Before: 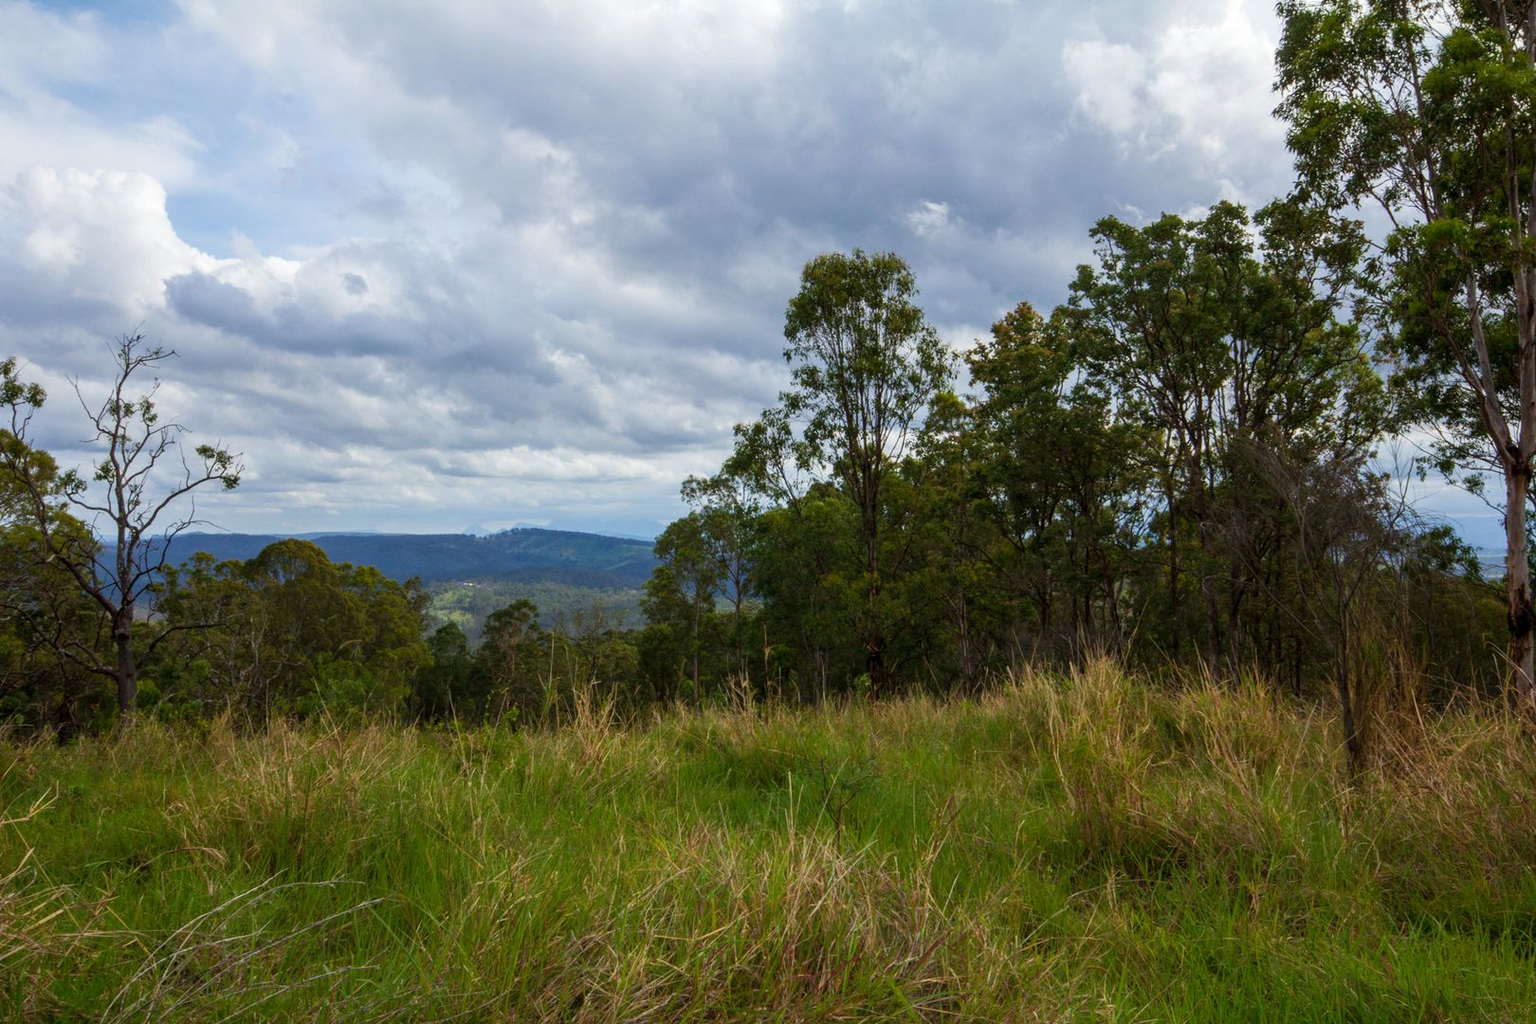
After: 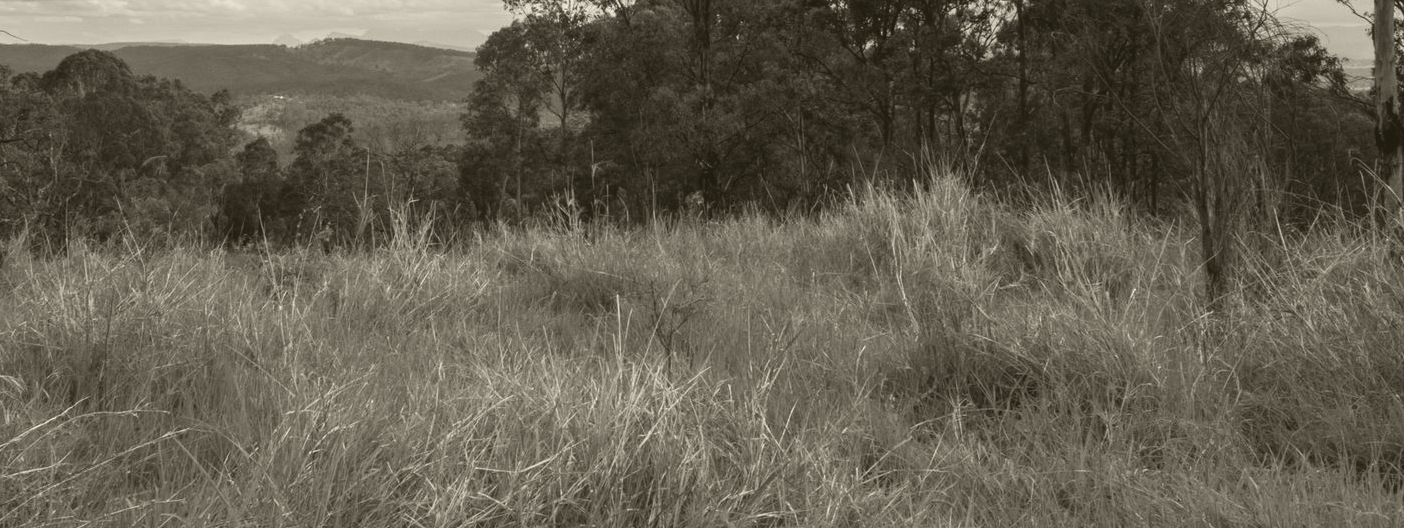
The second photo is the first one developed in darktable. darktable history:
levels: levels [0.012, 0.367, 0.697]
crop and rotate: left 13.306%, top 48.129%, bottom 2.928%
graduated density: density 2.02 EV, hardness 44%, rotation 0.374°, offset 8.21, hue 208.8°, saturation 97%
exposure: exposure 0.6 EV, compensate highlight preservation false
color zones: curves: ch0 [(0.068, 0.464) (0.25, 0.5) (0.48, 0.508) (0.75, 0.536) (0.886, 0.476) (0.967, 0.456)]; ch1 [(0.066, 0.456) (0.25, 0.5) (0.616, 0.508) (0.746, 0.56) (0.934, 0.444)]
colorize: hue 41.44°, saturation 22%, source mix 60%, lightness 10.61%
